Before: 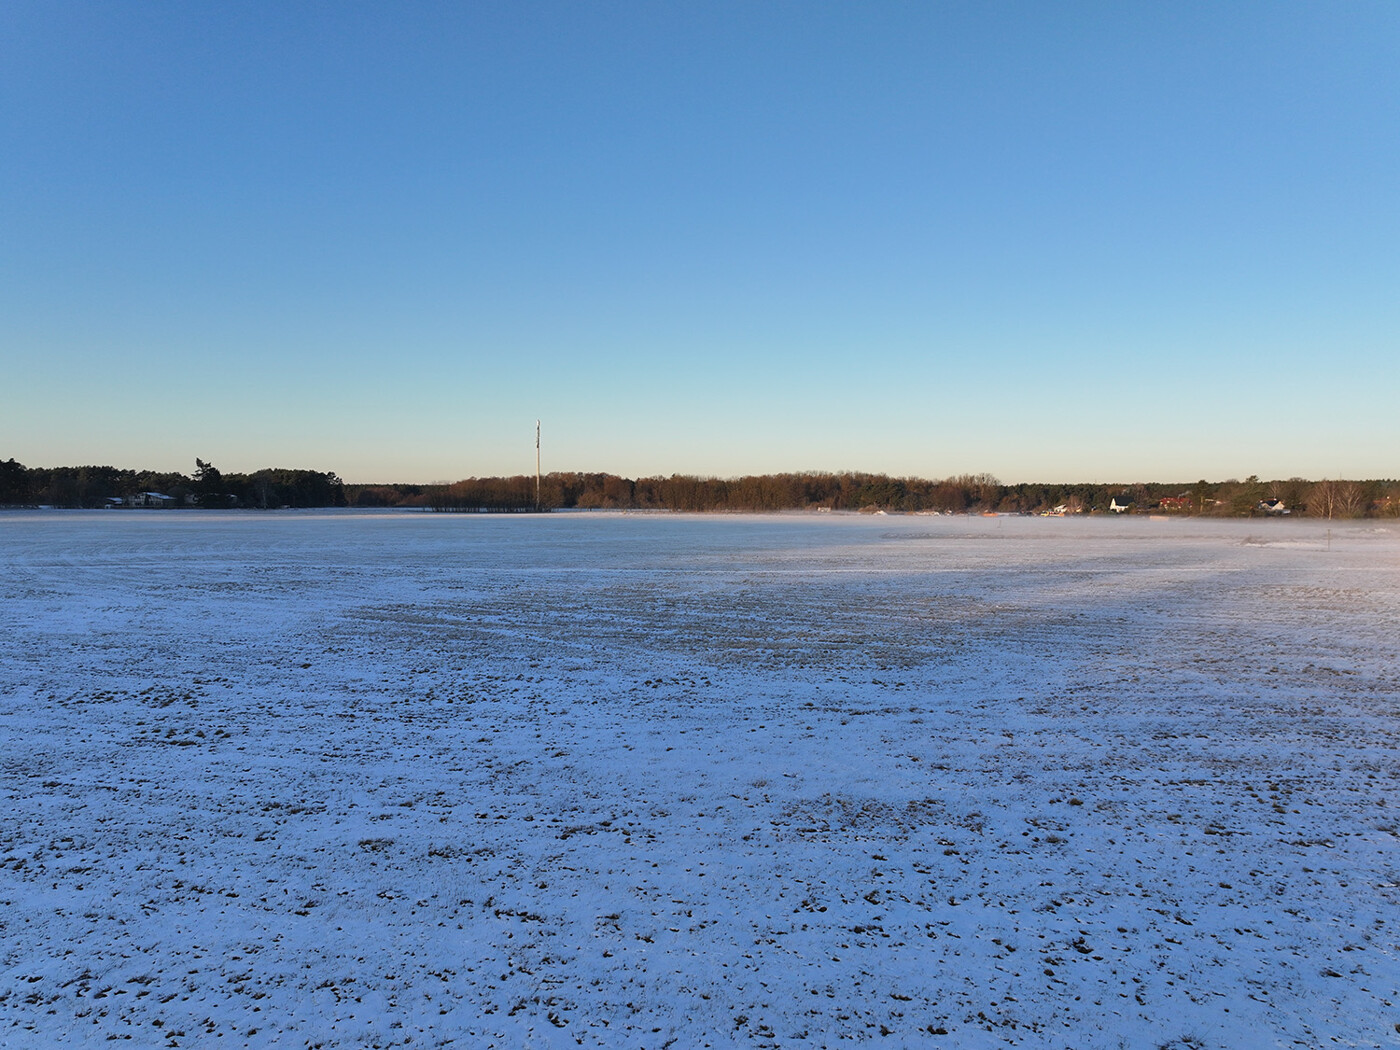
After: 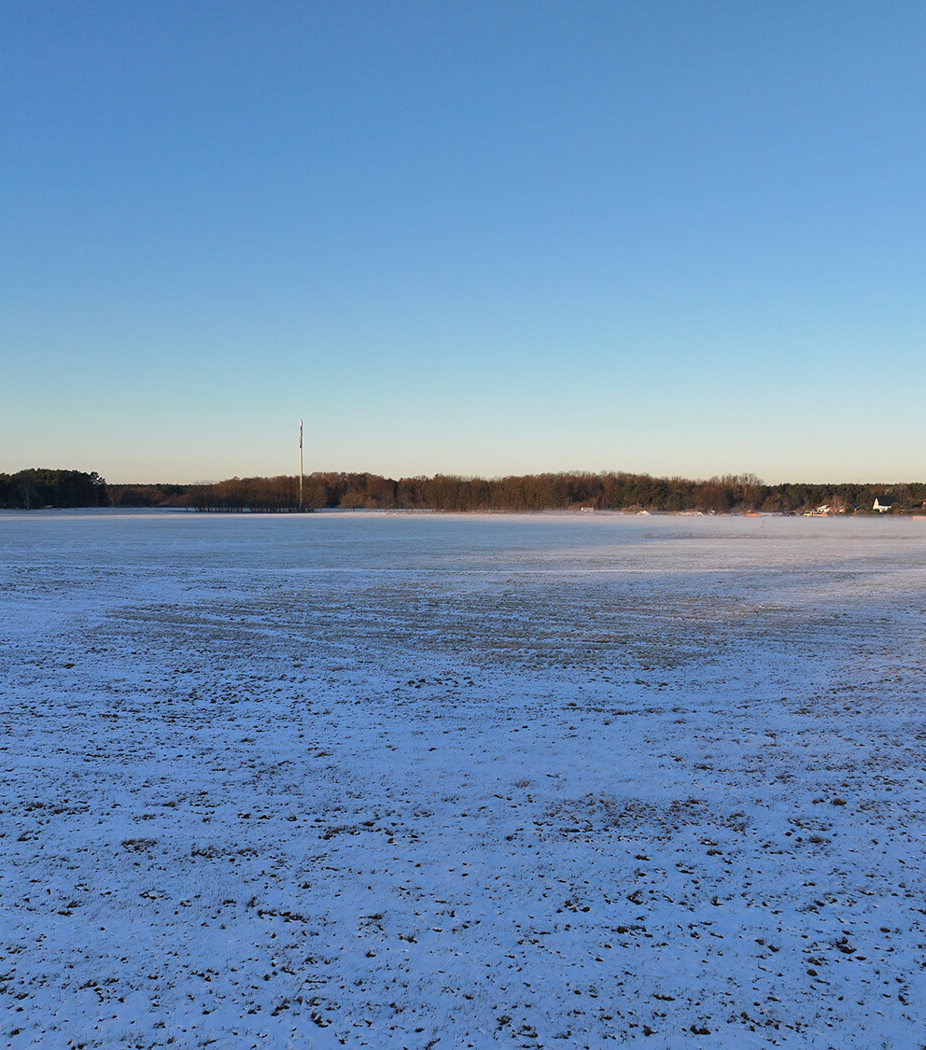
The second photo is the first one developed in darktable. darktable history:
crop: left 16.935%, right 16.894%
